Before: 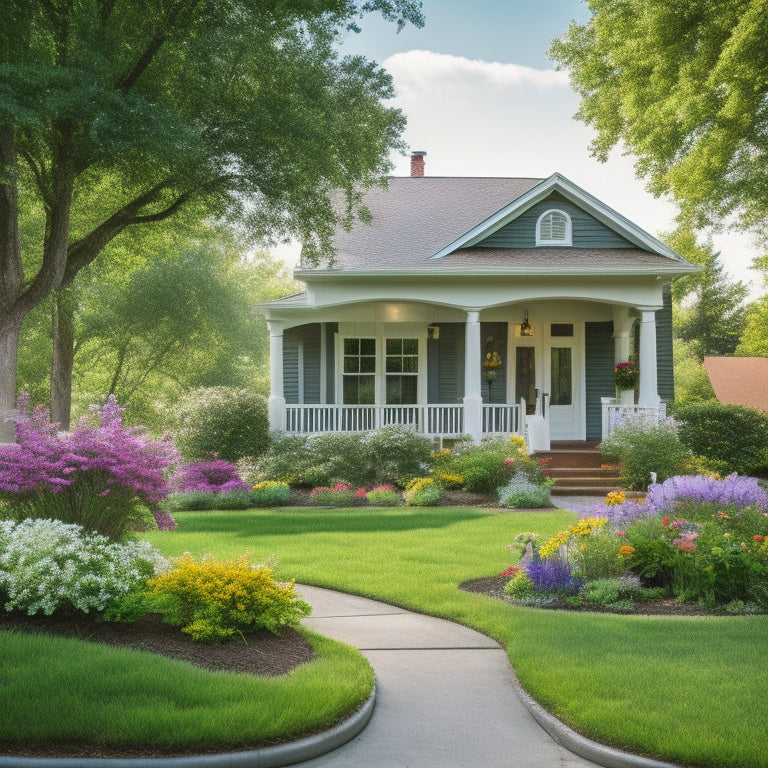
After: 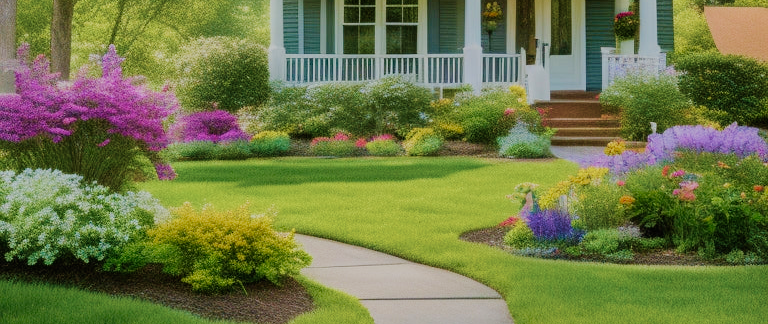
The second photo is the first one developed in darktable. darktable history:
filmic rgb: black relative exposure -7.12 EV, white relative exposure 5.34 EV, hardness 3.02, preserve chrominance no, color science v5 (2021)
velvia: strength 74.83%
crop: top 45.583%, bottom 12.145%
